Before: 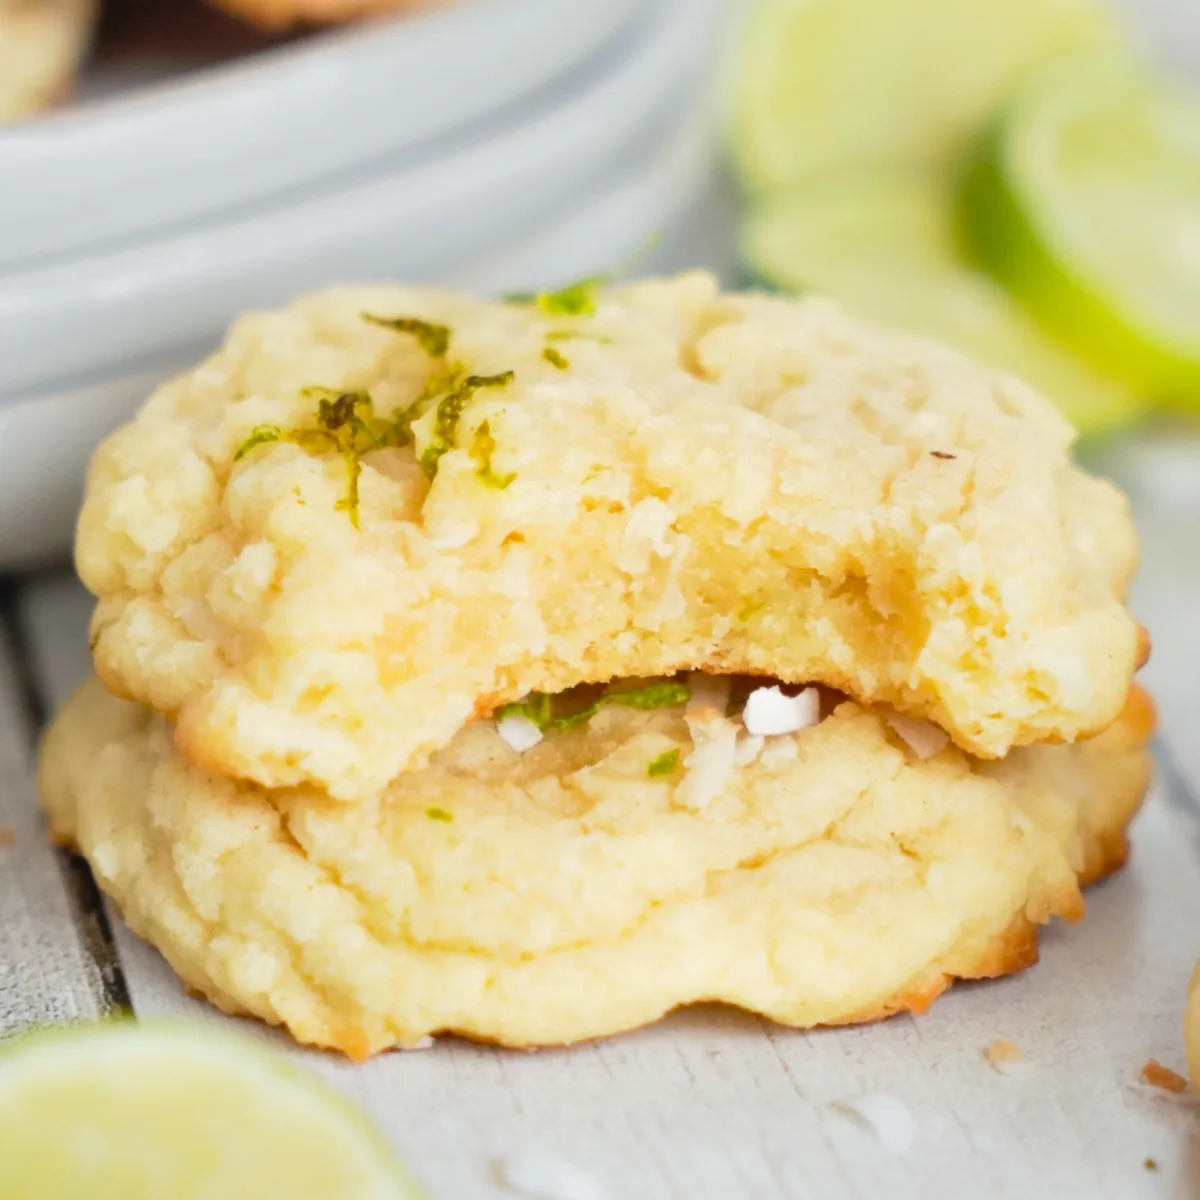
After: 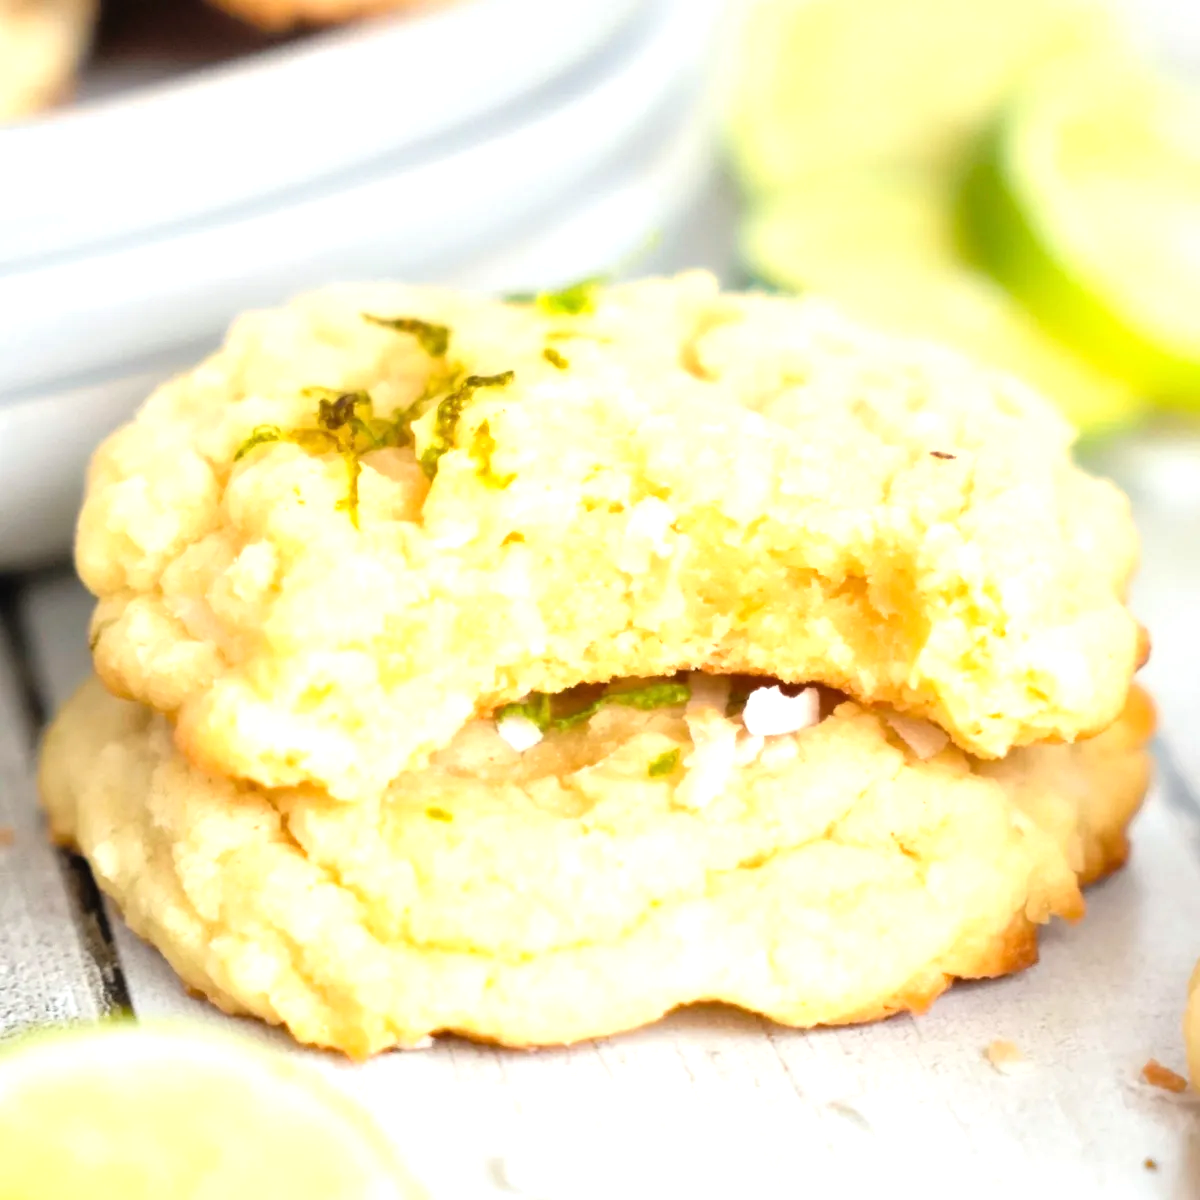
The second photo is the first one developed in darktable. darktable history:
tone equalizer: -8 EV -0.722 EV, -7 EV -0.727 EV, -6 EV -0.624 EV, -5 EV -0.39 EV, -3 EV 0.374 EV, -2 EV 0.6 EV, -1 EV 0.676 EV, +0 EV 0.725 EV
